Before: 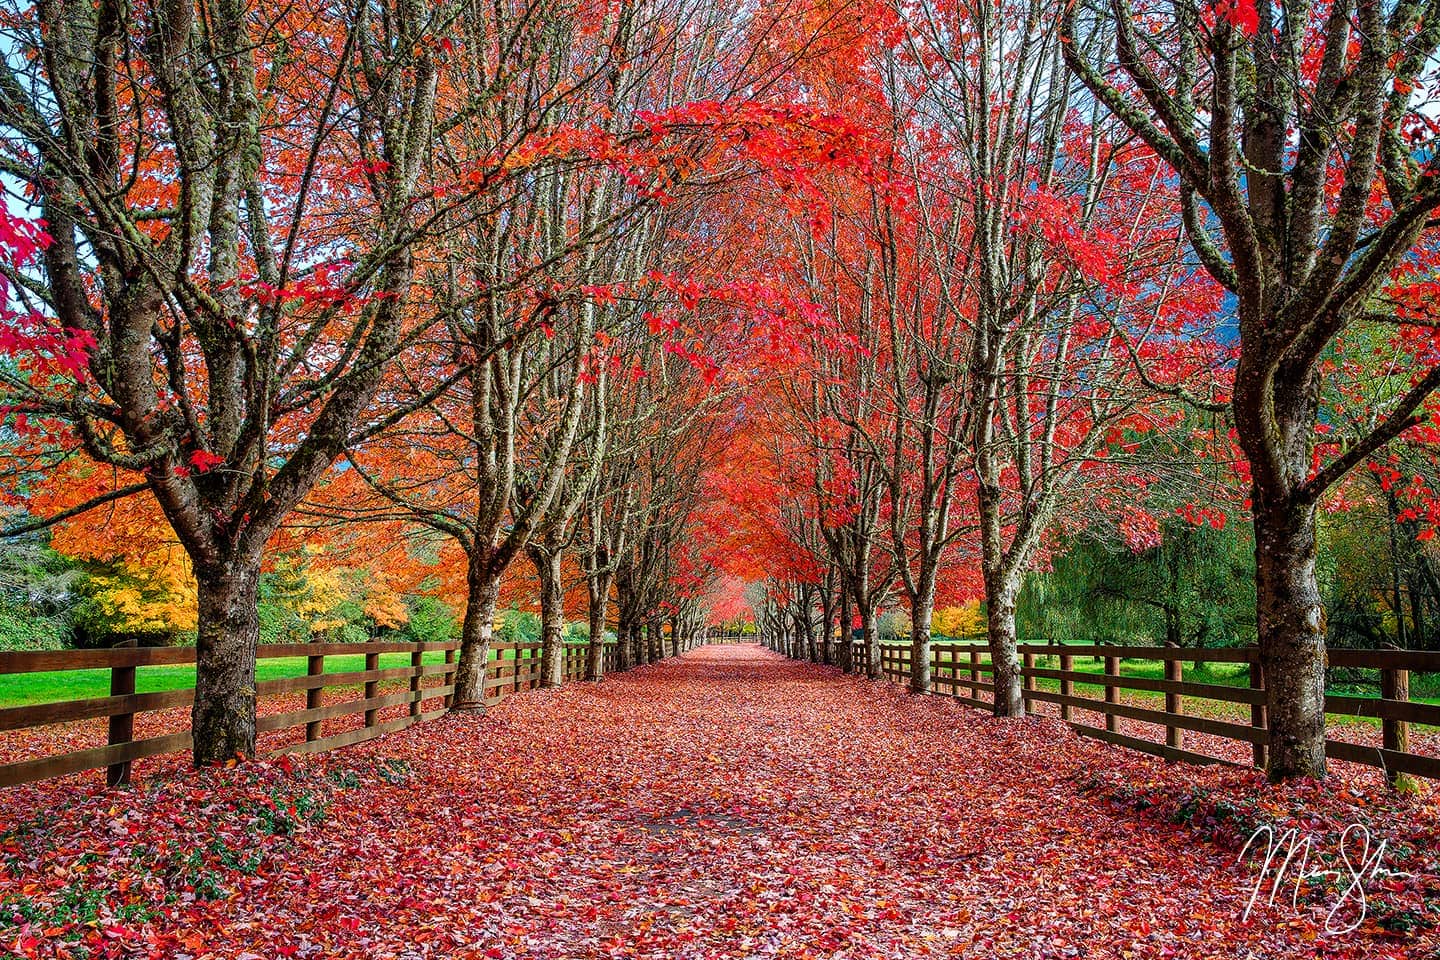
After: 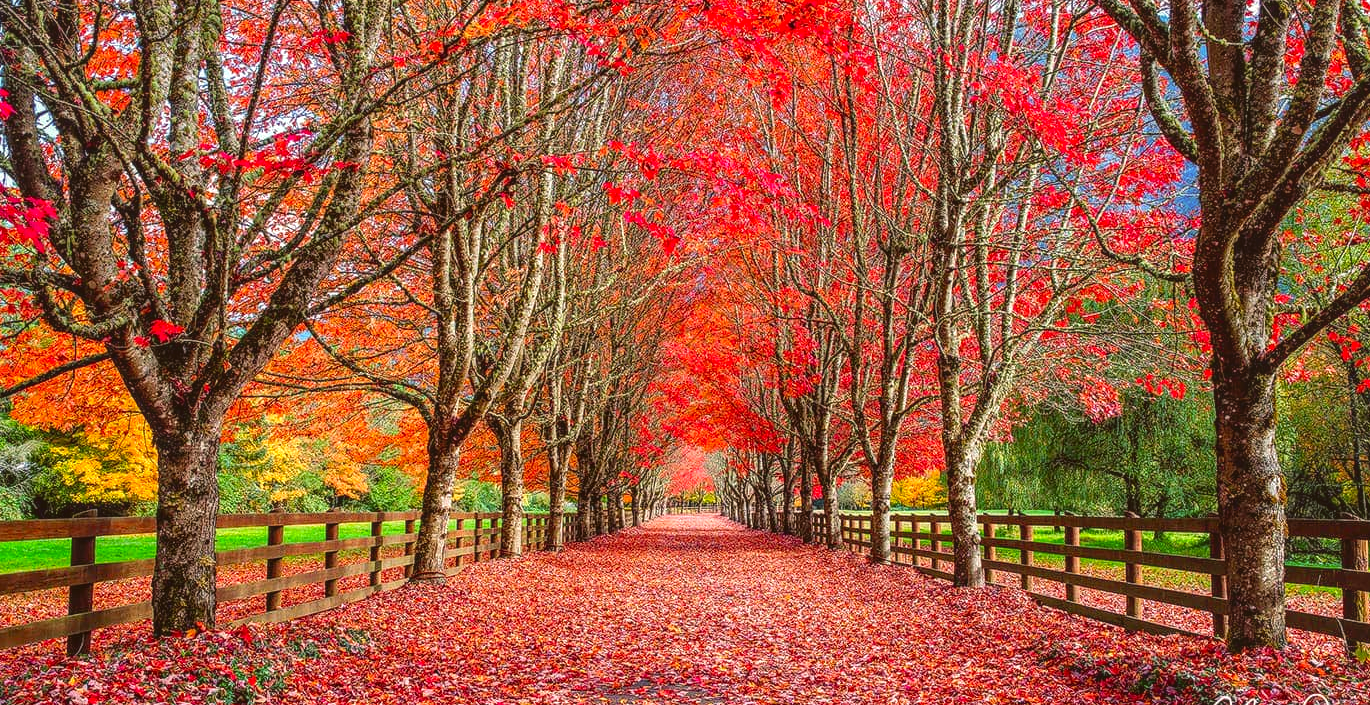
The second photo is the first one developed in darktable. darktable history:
crop and rotate: left 2.791%, top 13.605%, right 2.005%, bottom 12.876%
color correction: highlights a* 6.52, highlights b* 7.69, shadows a* 6.72, shadows b* 7.23, saturation 0.893
local contrast: detail 130%
exposure: black level correction 0, exposure 0.498 EV, compensate highlight preservation false
contrast brightness saturation: contrast -0.195, saturation 0.186
